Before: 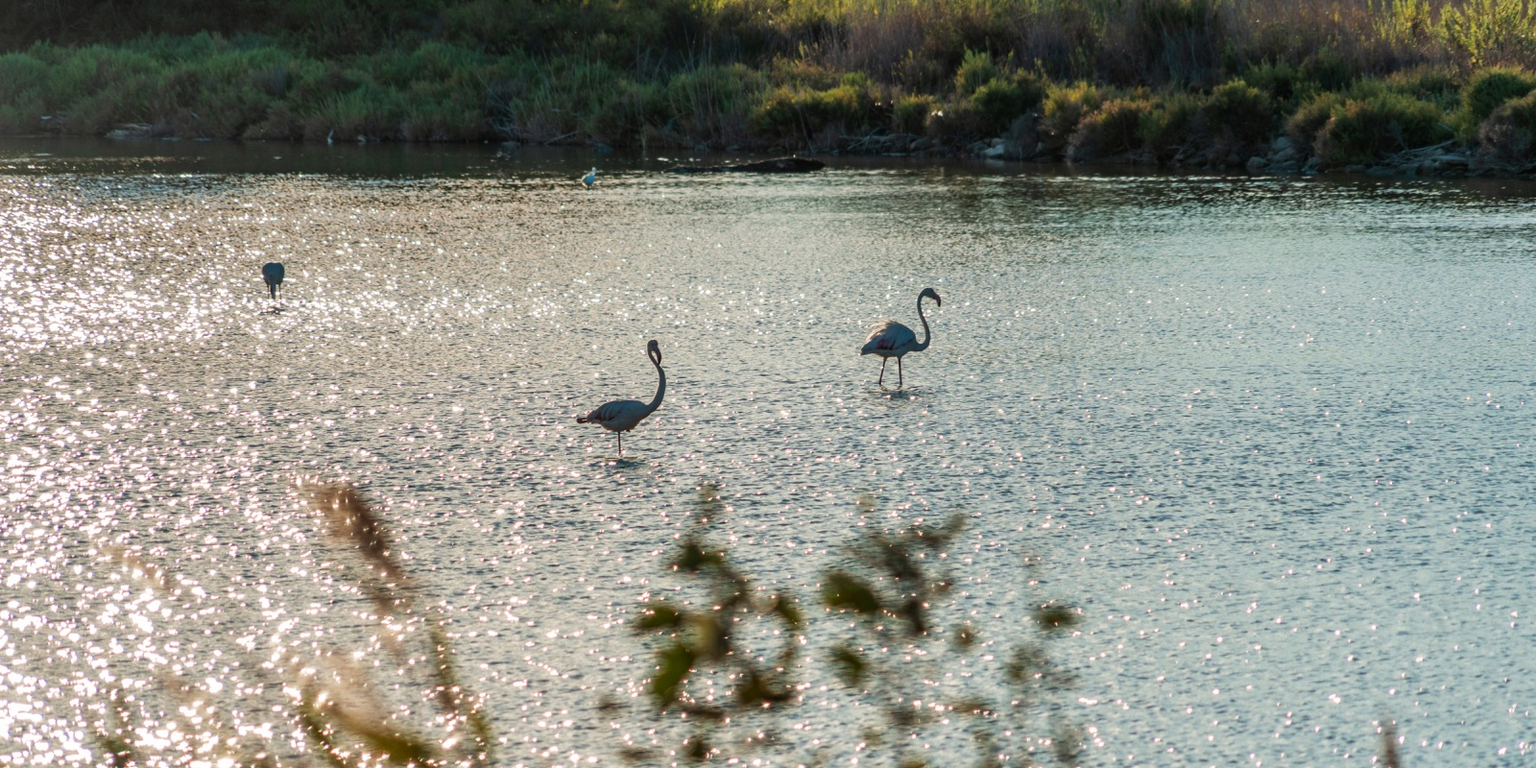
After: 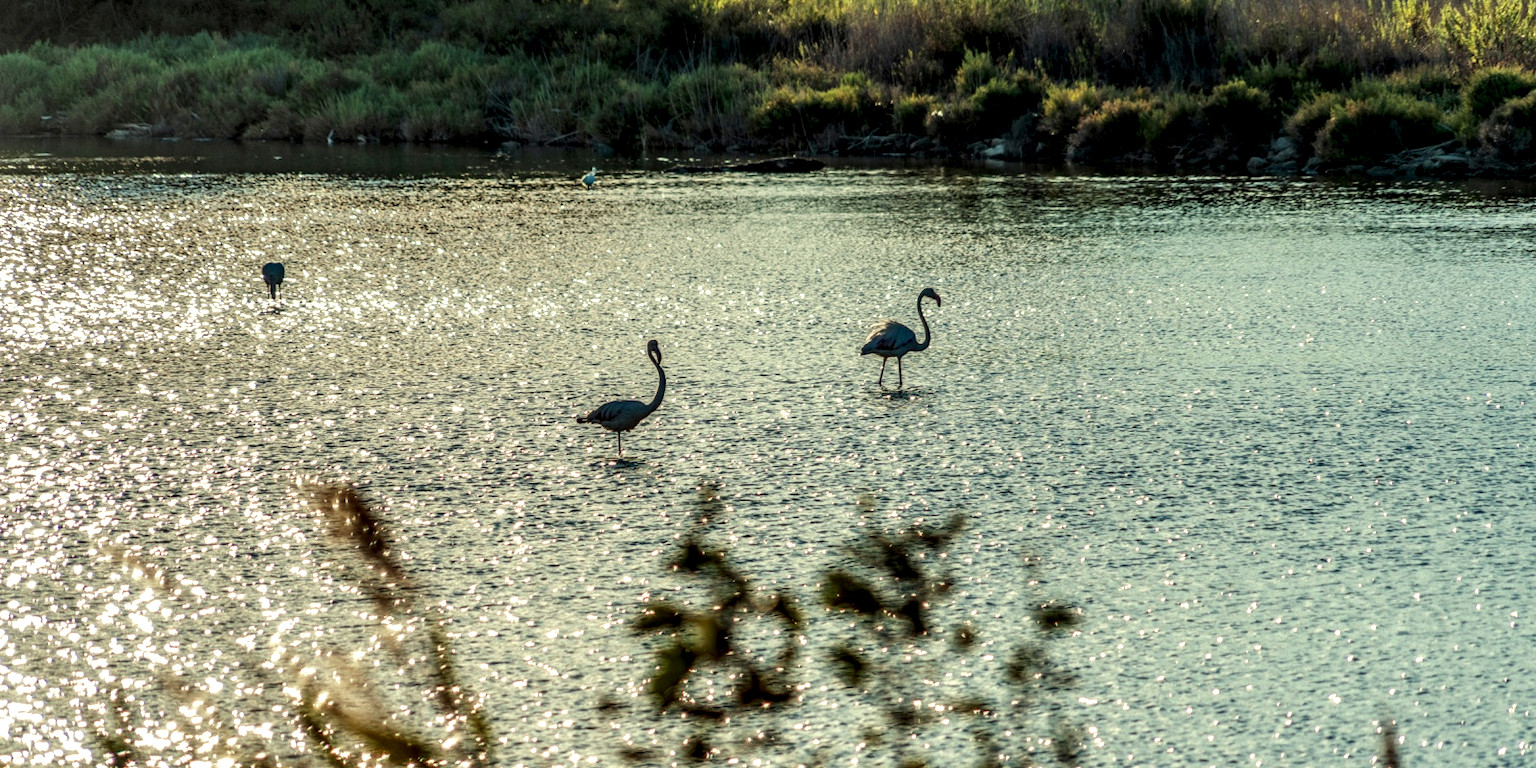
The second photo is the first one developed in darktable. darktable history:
color correction: highlights a* -5.94, highlights b* 11.19
local contrast: highlights 20%, shadows 70%, detail 170%
